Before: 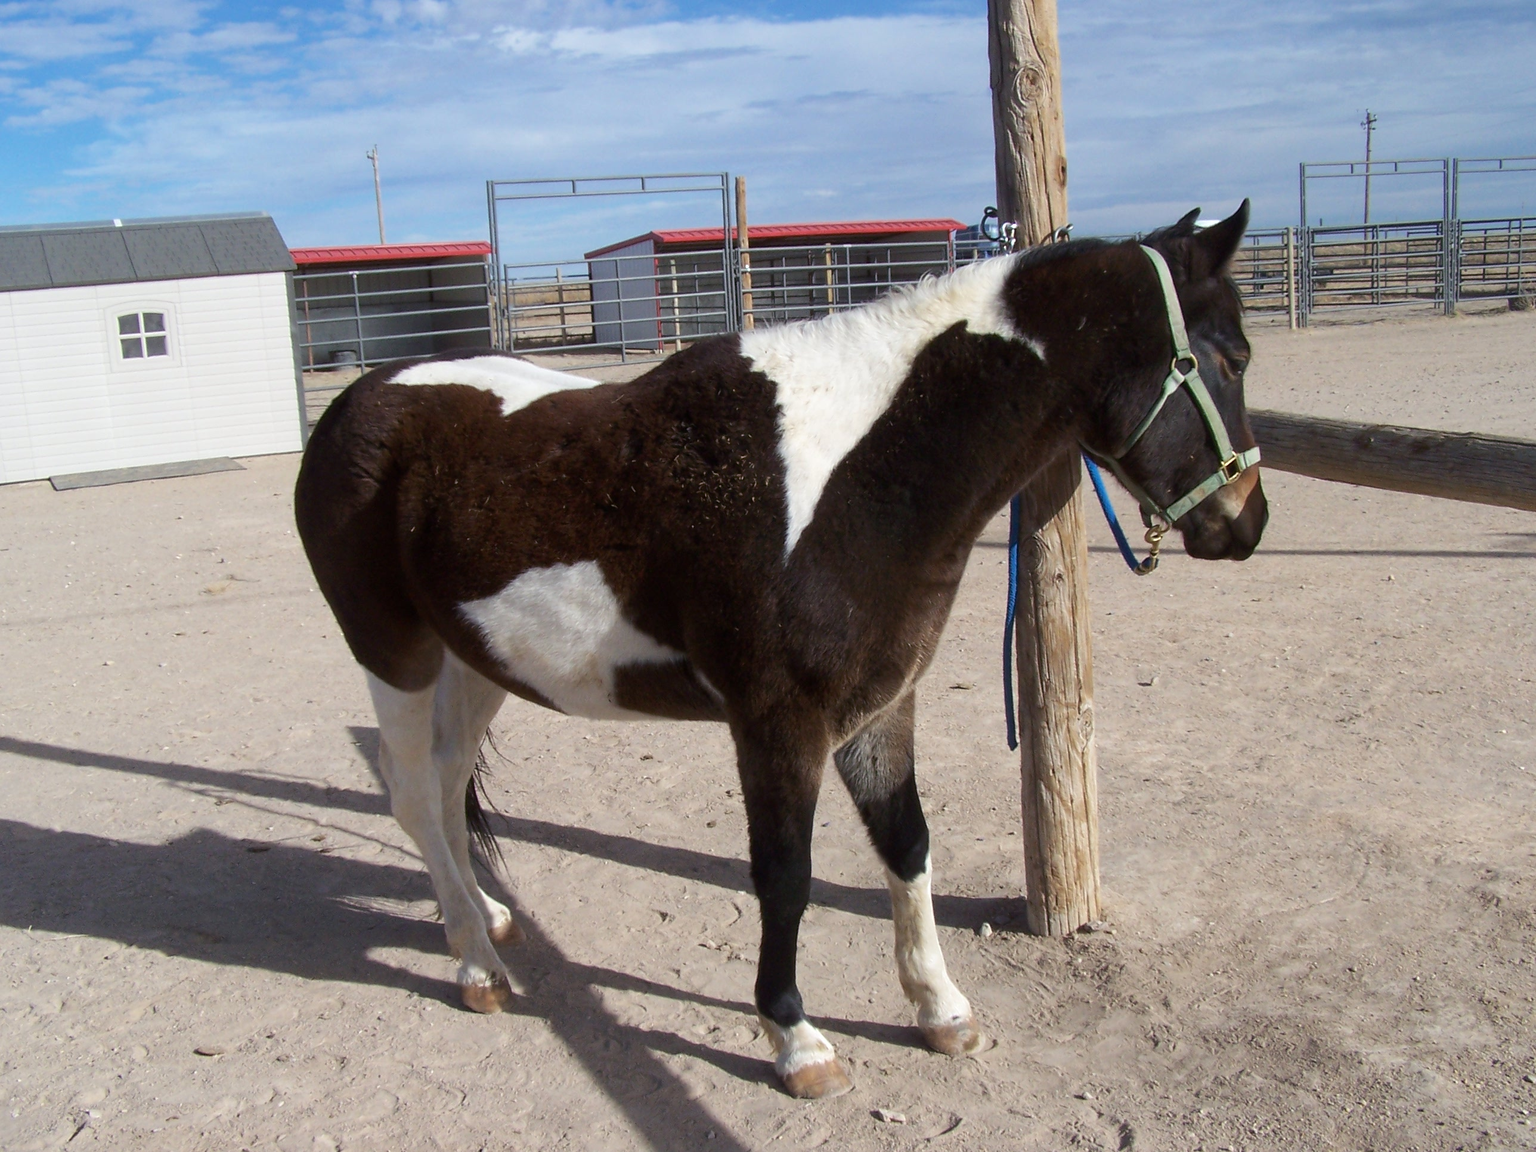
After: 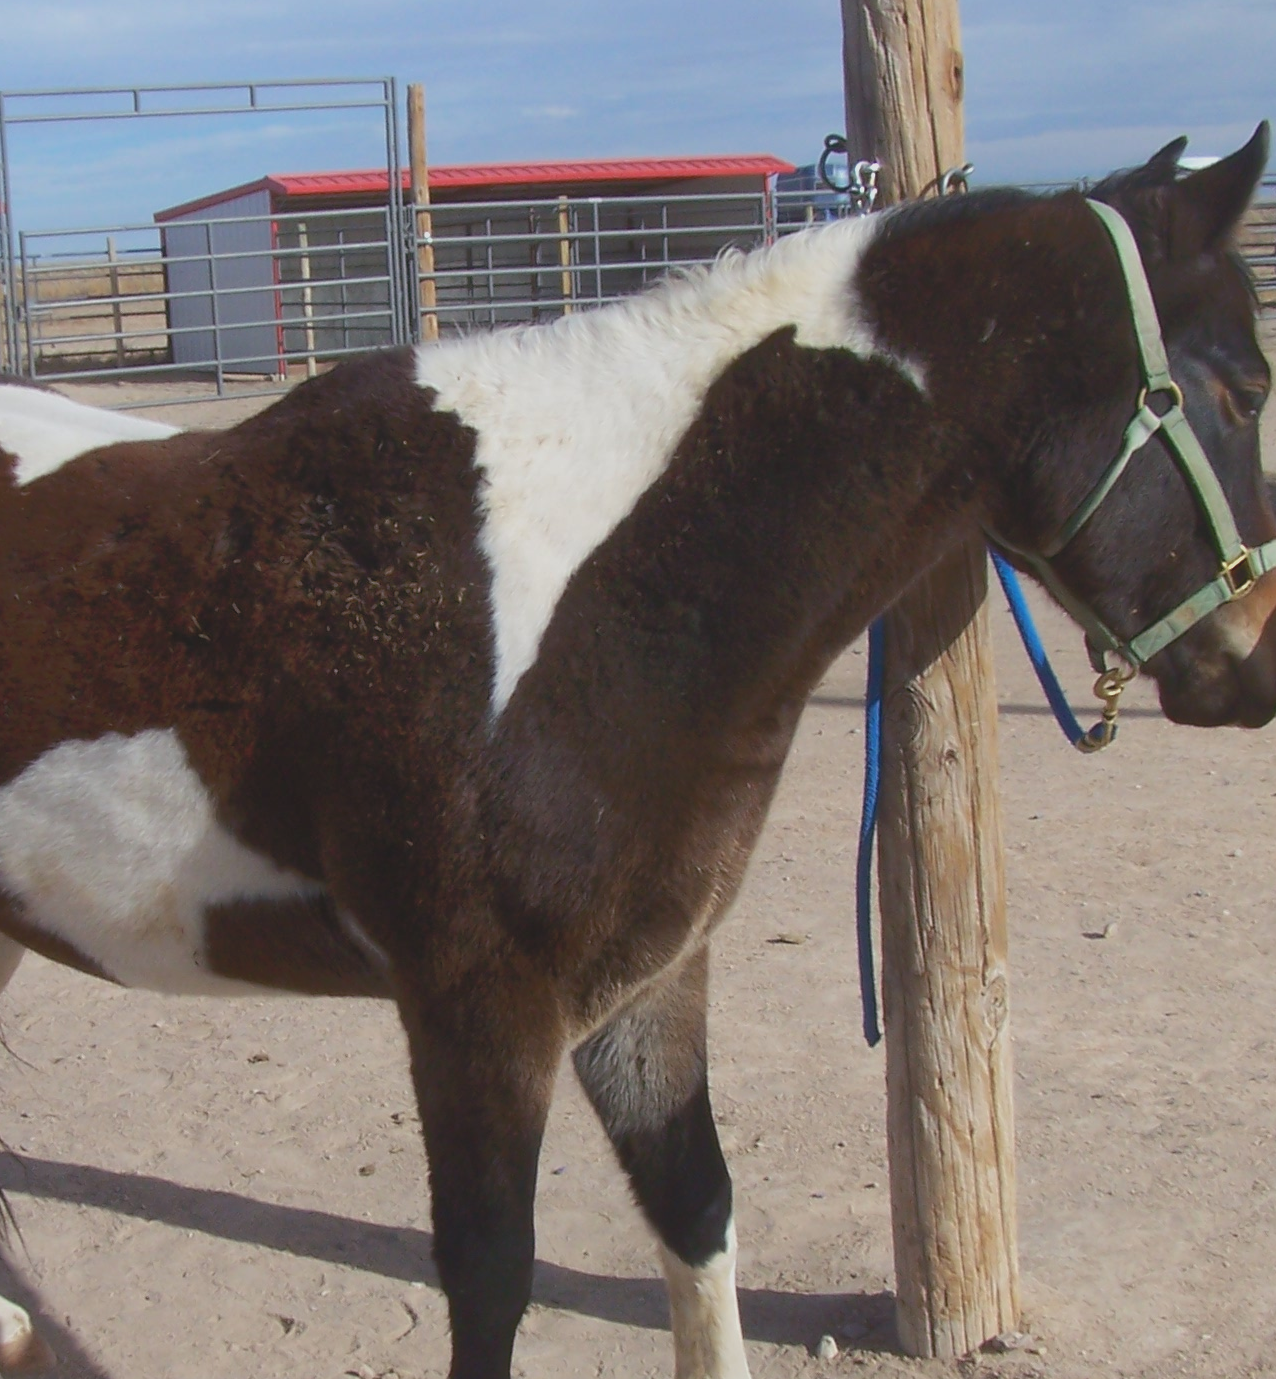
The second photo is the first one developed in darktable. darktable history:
local contrast: detail 70%
shadows and highlights: shadows 62.66, white point adjustment 0.37, highlights -34.44, compress 83.82%
crop: left 32.075%, top 10.976%, right 18.355%, bottom 17.596%
